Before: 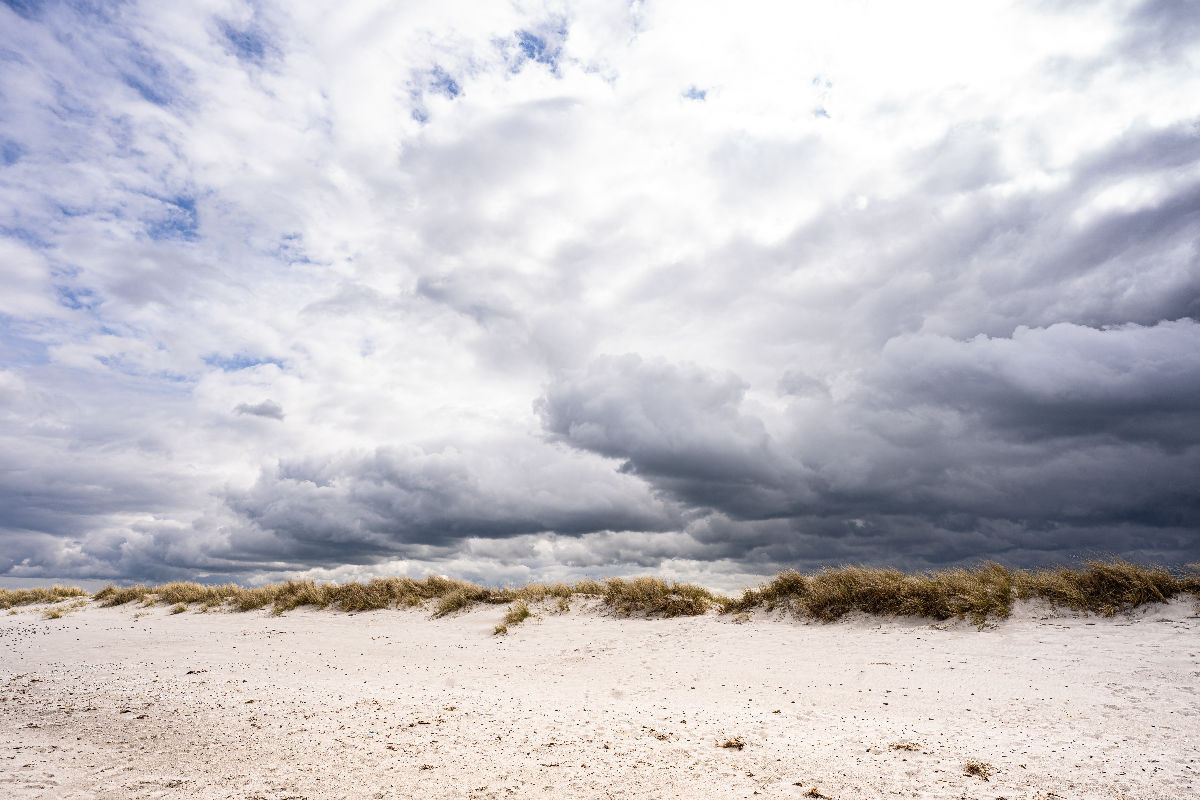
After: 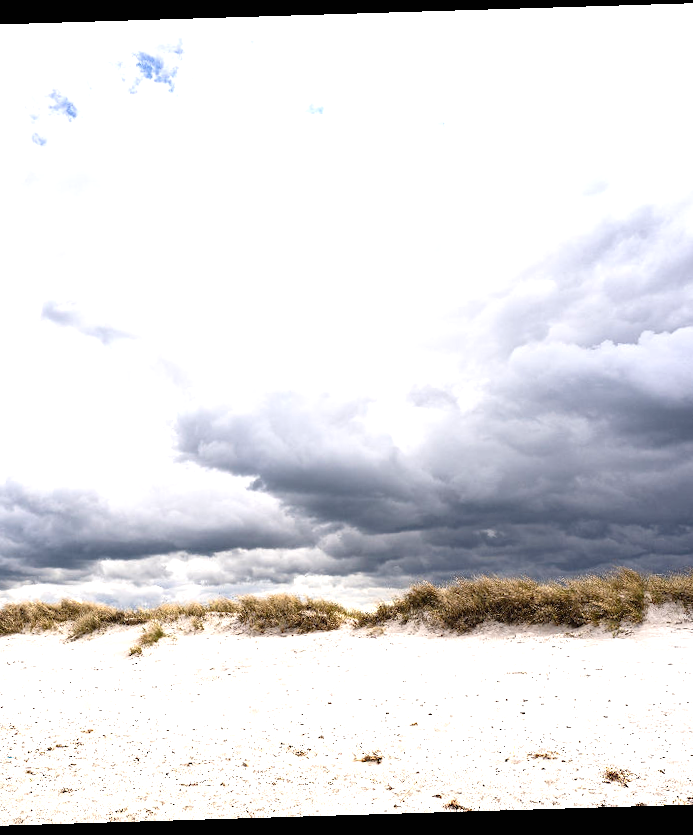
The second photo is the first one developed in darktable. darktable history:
crop: left 31.458%, top 0%, right 11.876%
rotate and perspective: rotation -1.75°, automatic cropping off
exposure: black level correction 0, exposure 0.7 EV, compensate exposure bias true, compensate highlight preservation false
